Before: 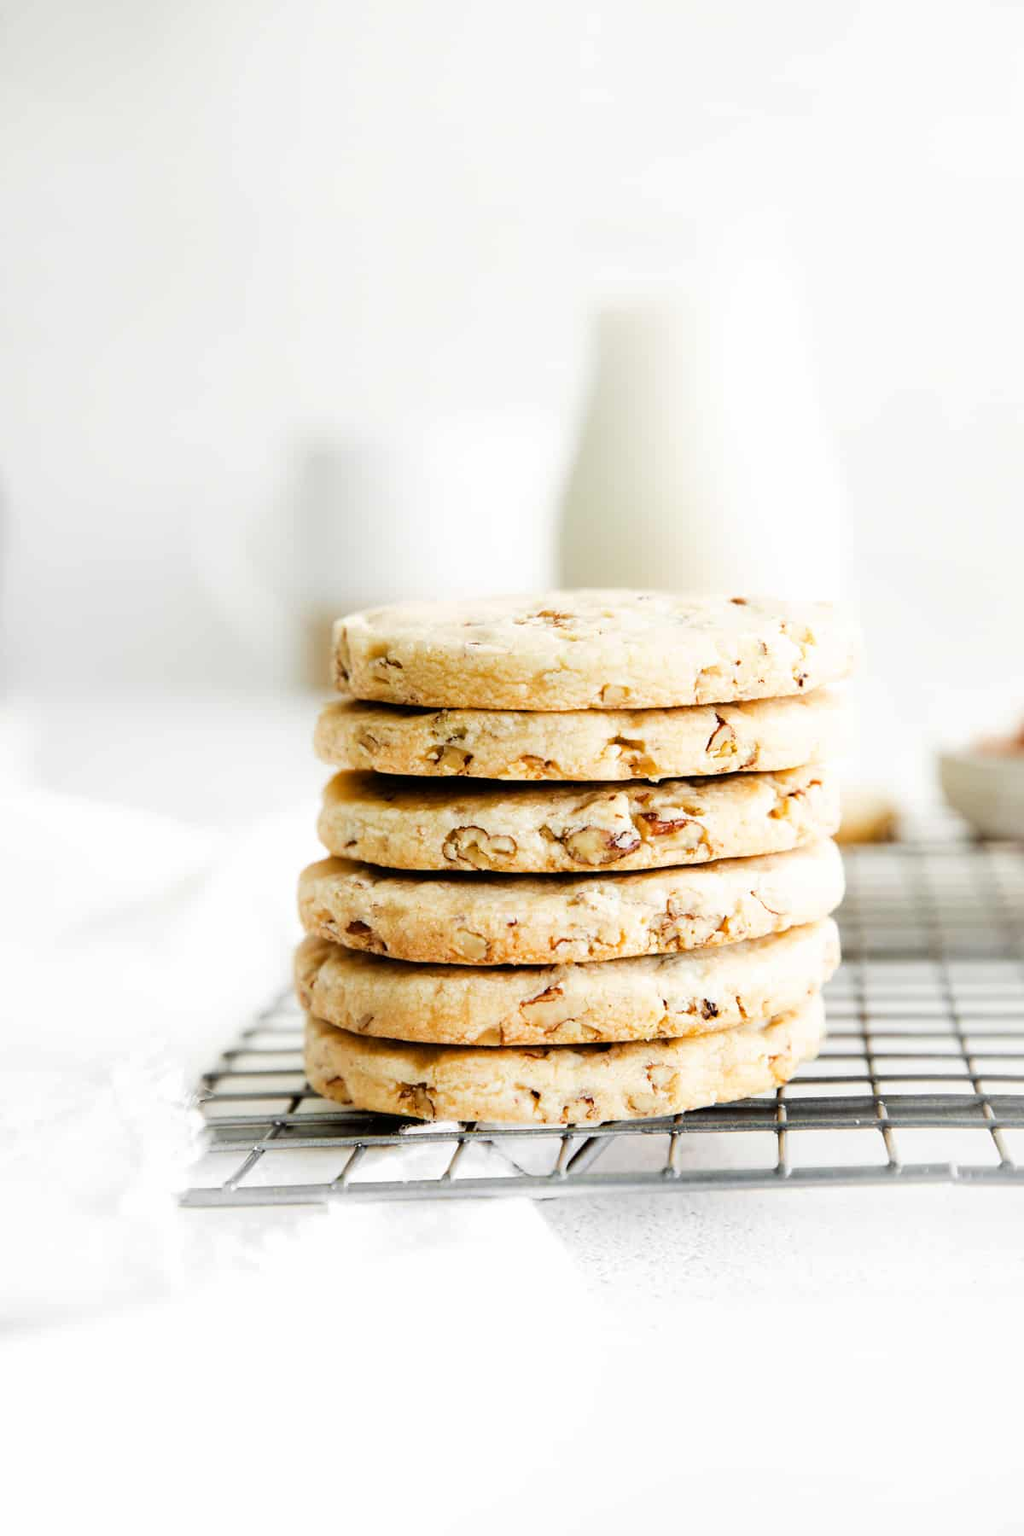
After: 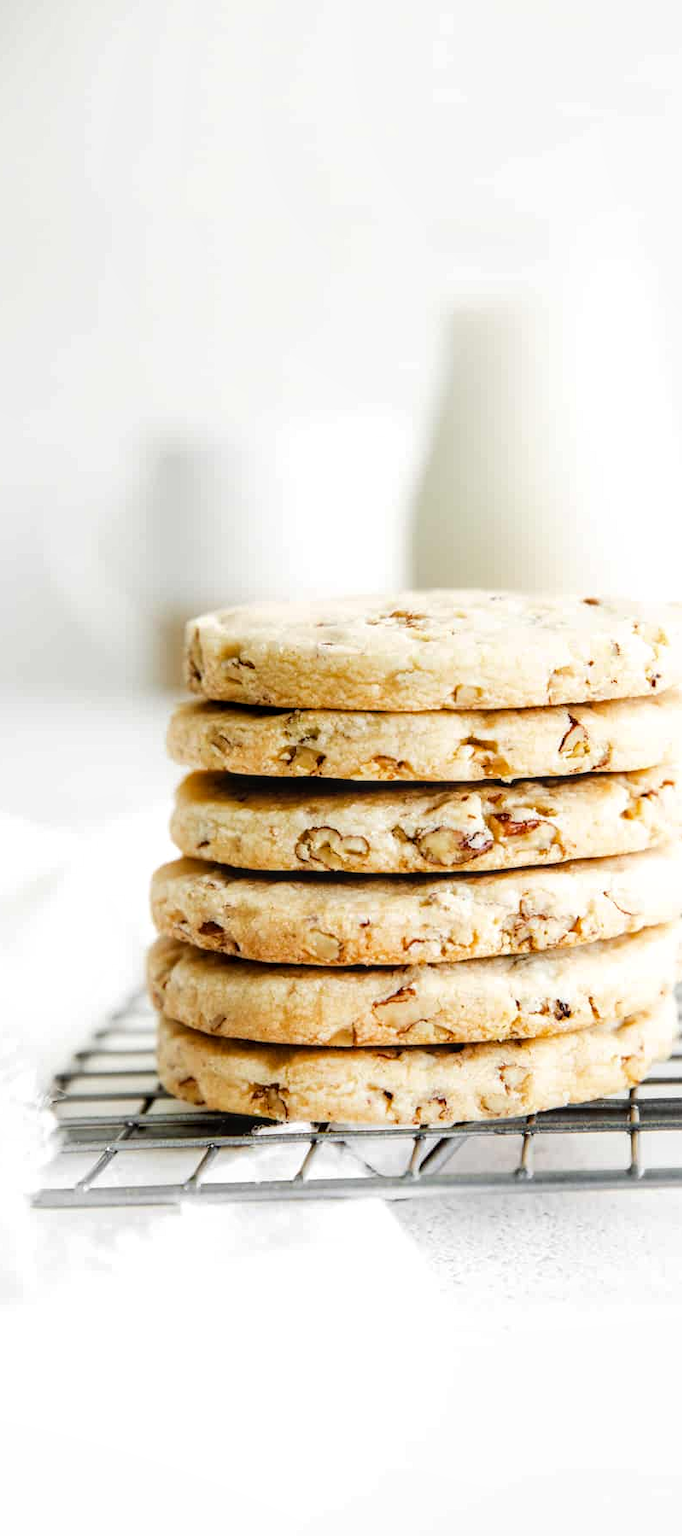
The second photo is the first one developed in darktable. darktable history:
local contrast: on, module defaults
crop and rotate: left 14.436%, right 18.898%
